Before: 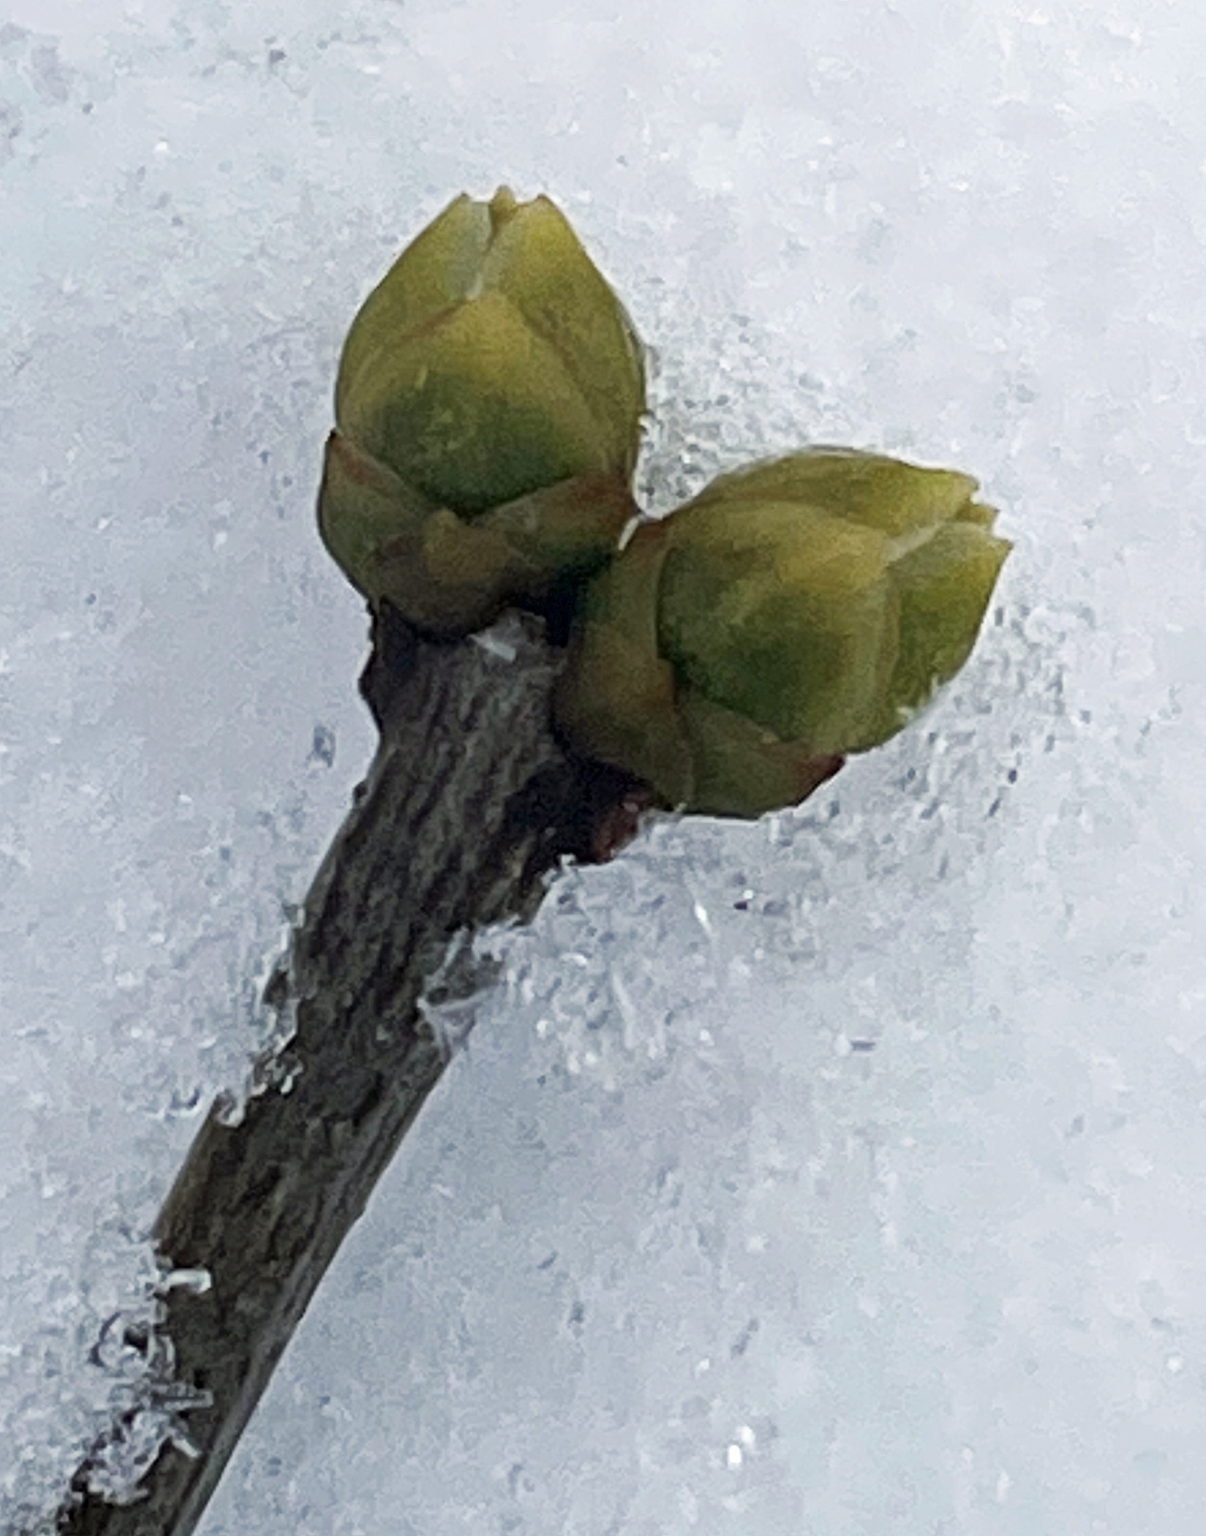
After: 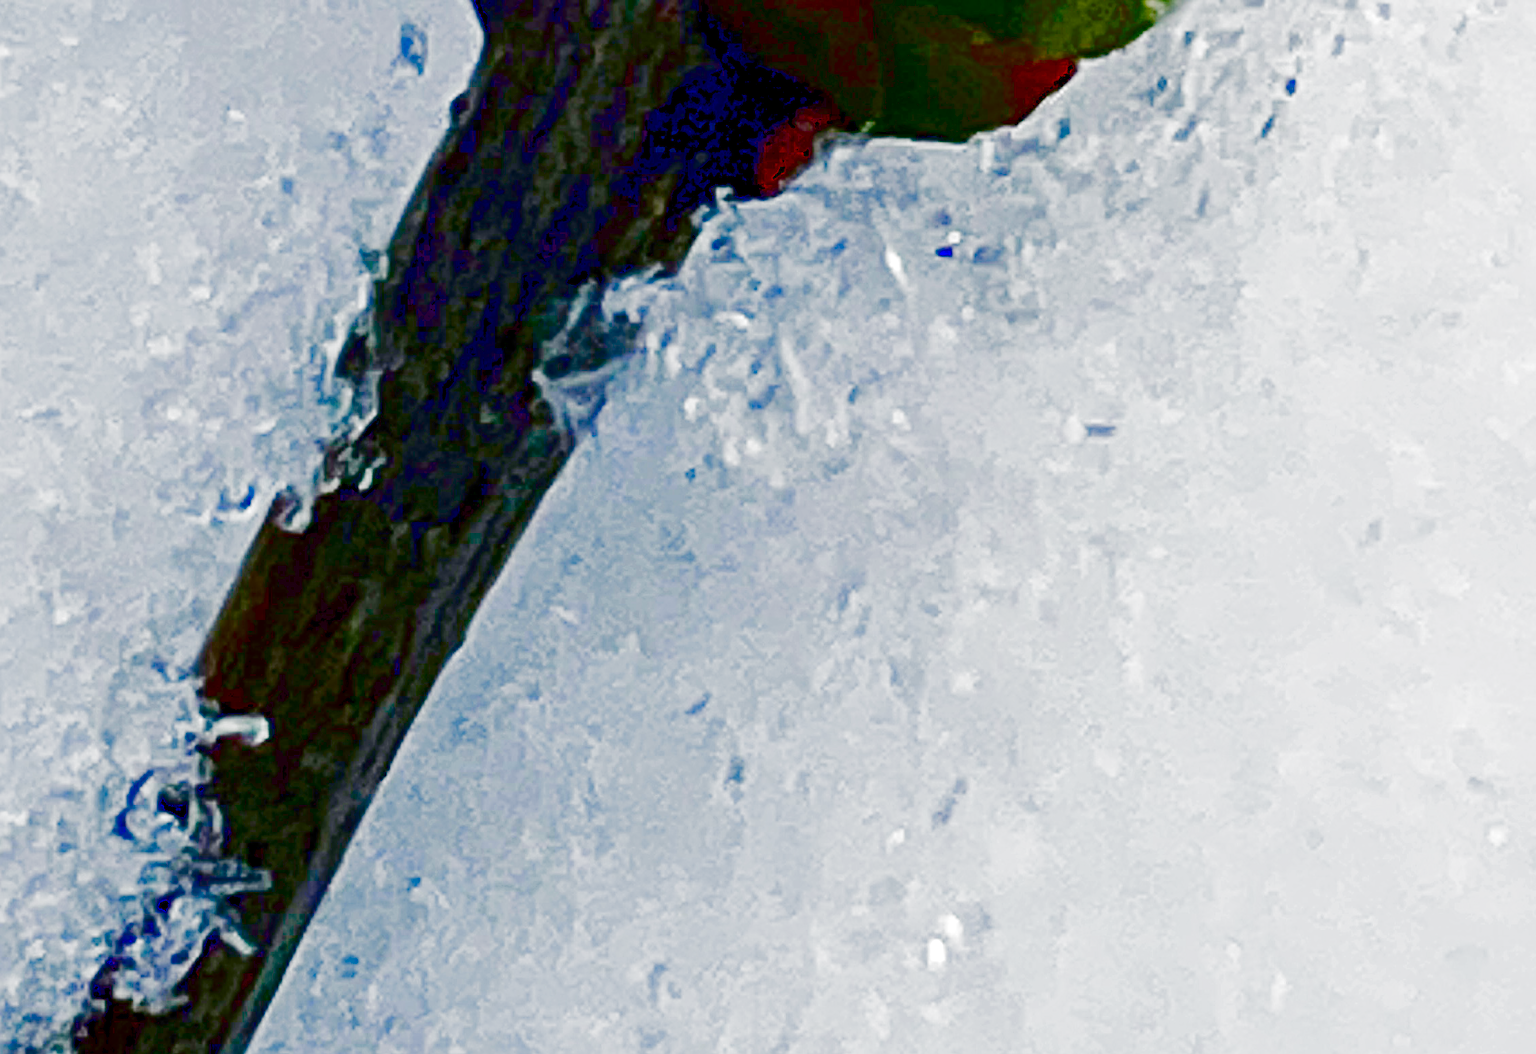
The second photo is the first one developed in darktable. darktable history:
contrast brightness saturation: brightness -0.982, saturation 0.997
crop and rotate: top 46.14%, right 0.052%
exposure: black level correction 0.001, exposure 1.398 EV, compensate exposure bias true, compensate highlight preservation false
levels: levels [0, 0.445, 1]
color balance rgb: power › hue 72.9°, perceptual saturation grading › global saturation 20%, perceptual saturation grading › highlights -25.212%, perceptual saturation grading › shadows 25.824%, saturation formula JzAzBz (2021)
filmic rgb: black relative exposure -8.12 EV, white relative exposure 3.77 EV, hardness 4.41, add noise in highlights 0.001, preserve chrominance luminance Y, color science v3 (2019), use custom middle-gray values true, contrast in highlights soft
sharpen: on, module defaults
